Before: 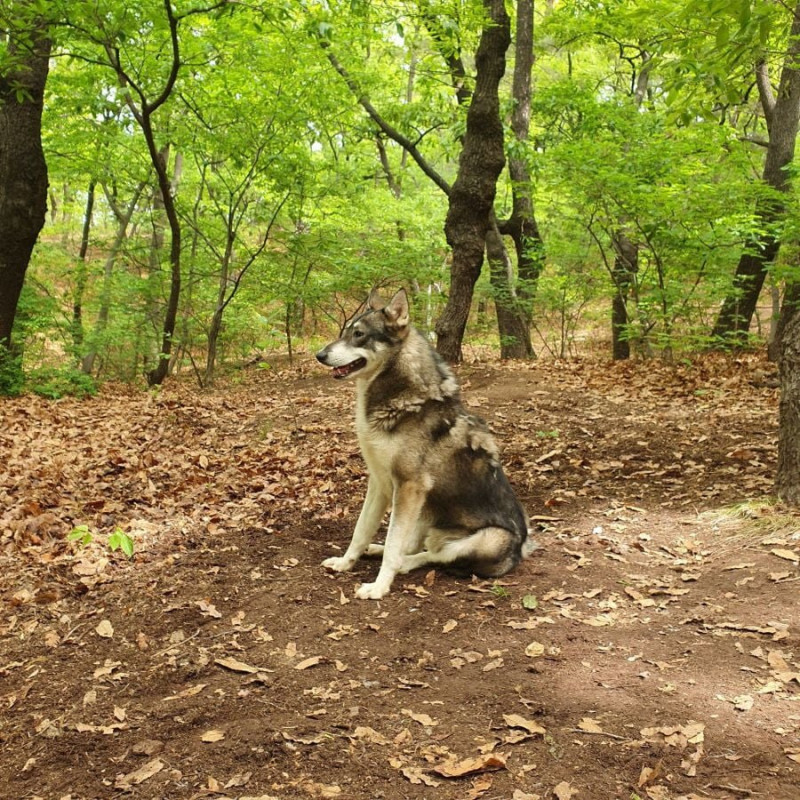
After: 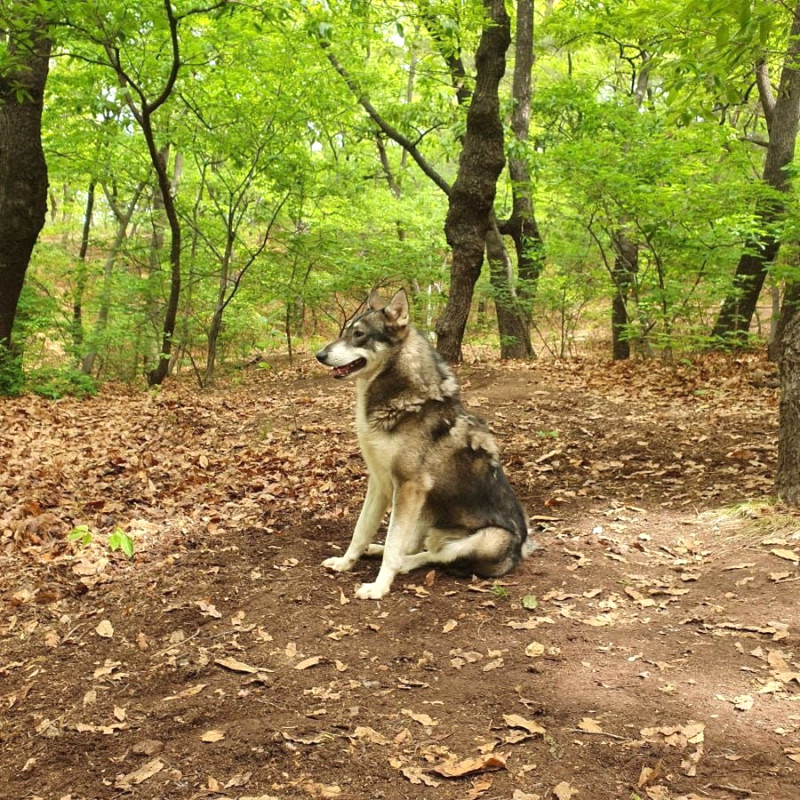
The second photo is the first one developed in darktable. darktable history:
exposure: exposure 0.188 EV, compensate exposure bias true, compensate highlight preservation false
